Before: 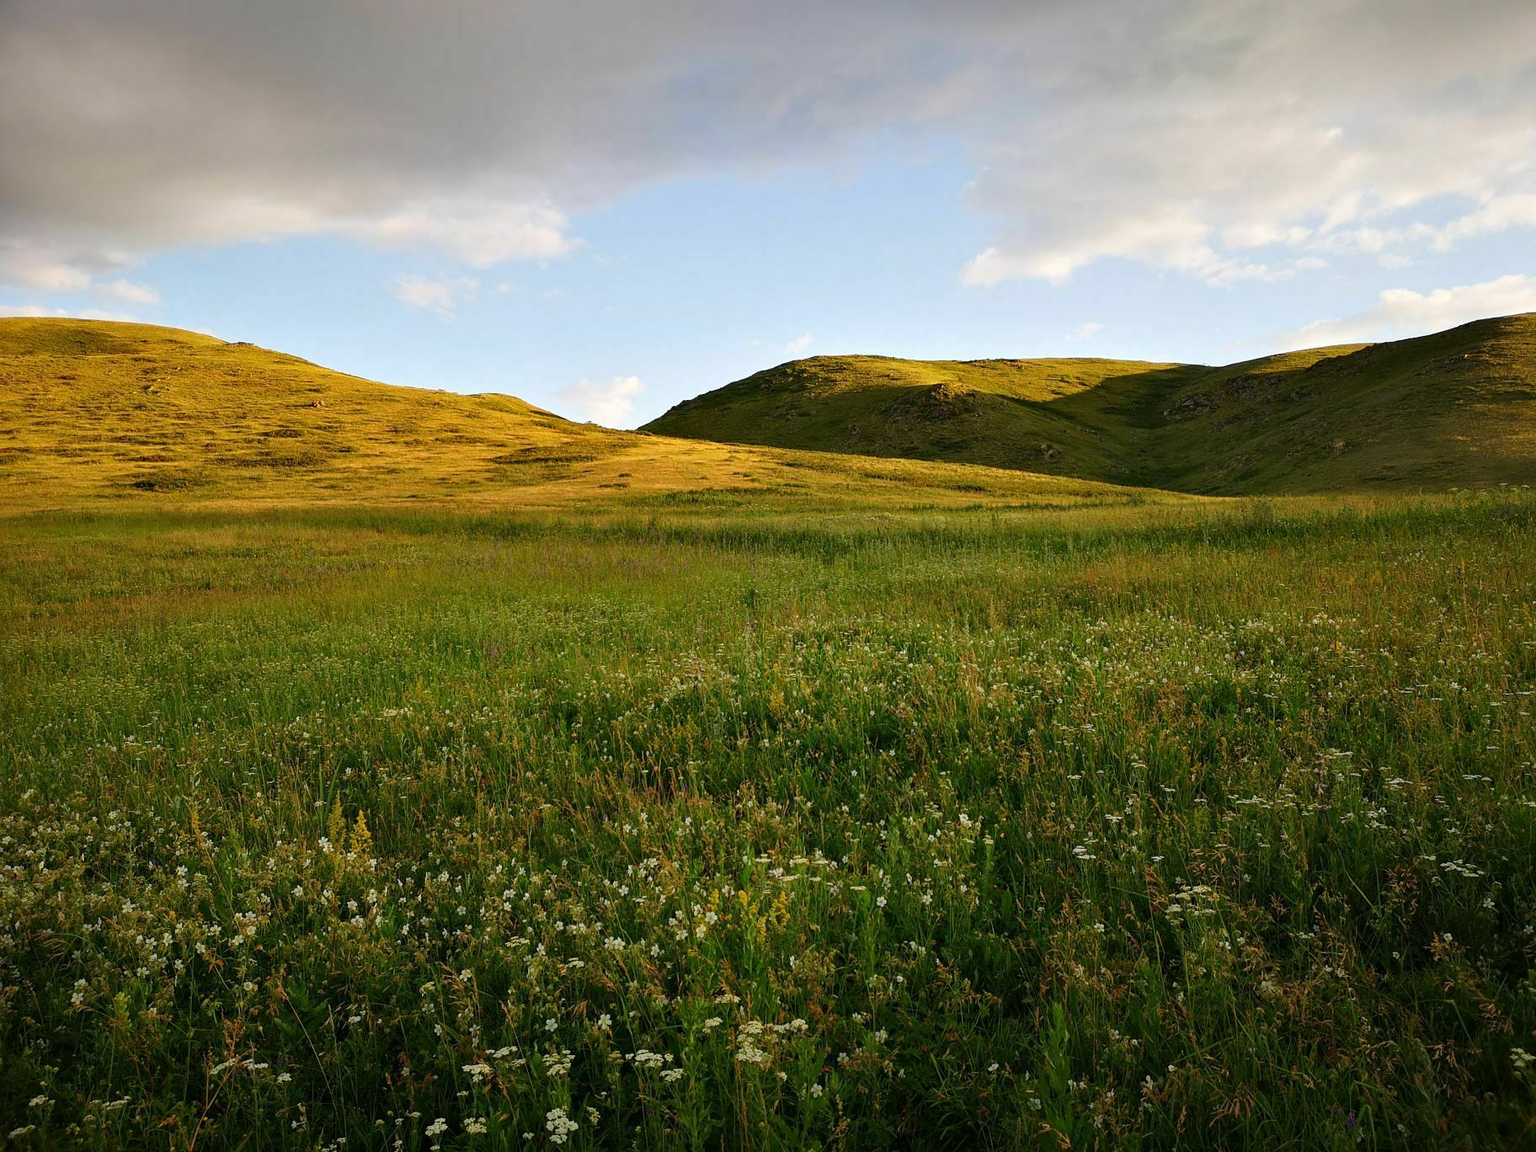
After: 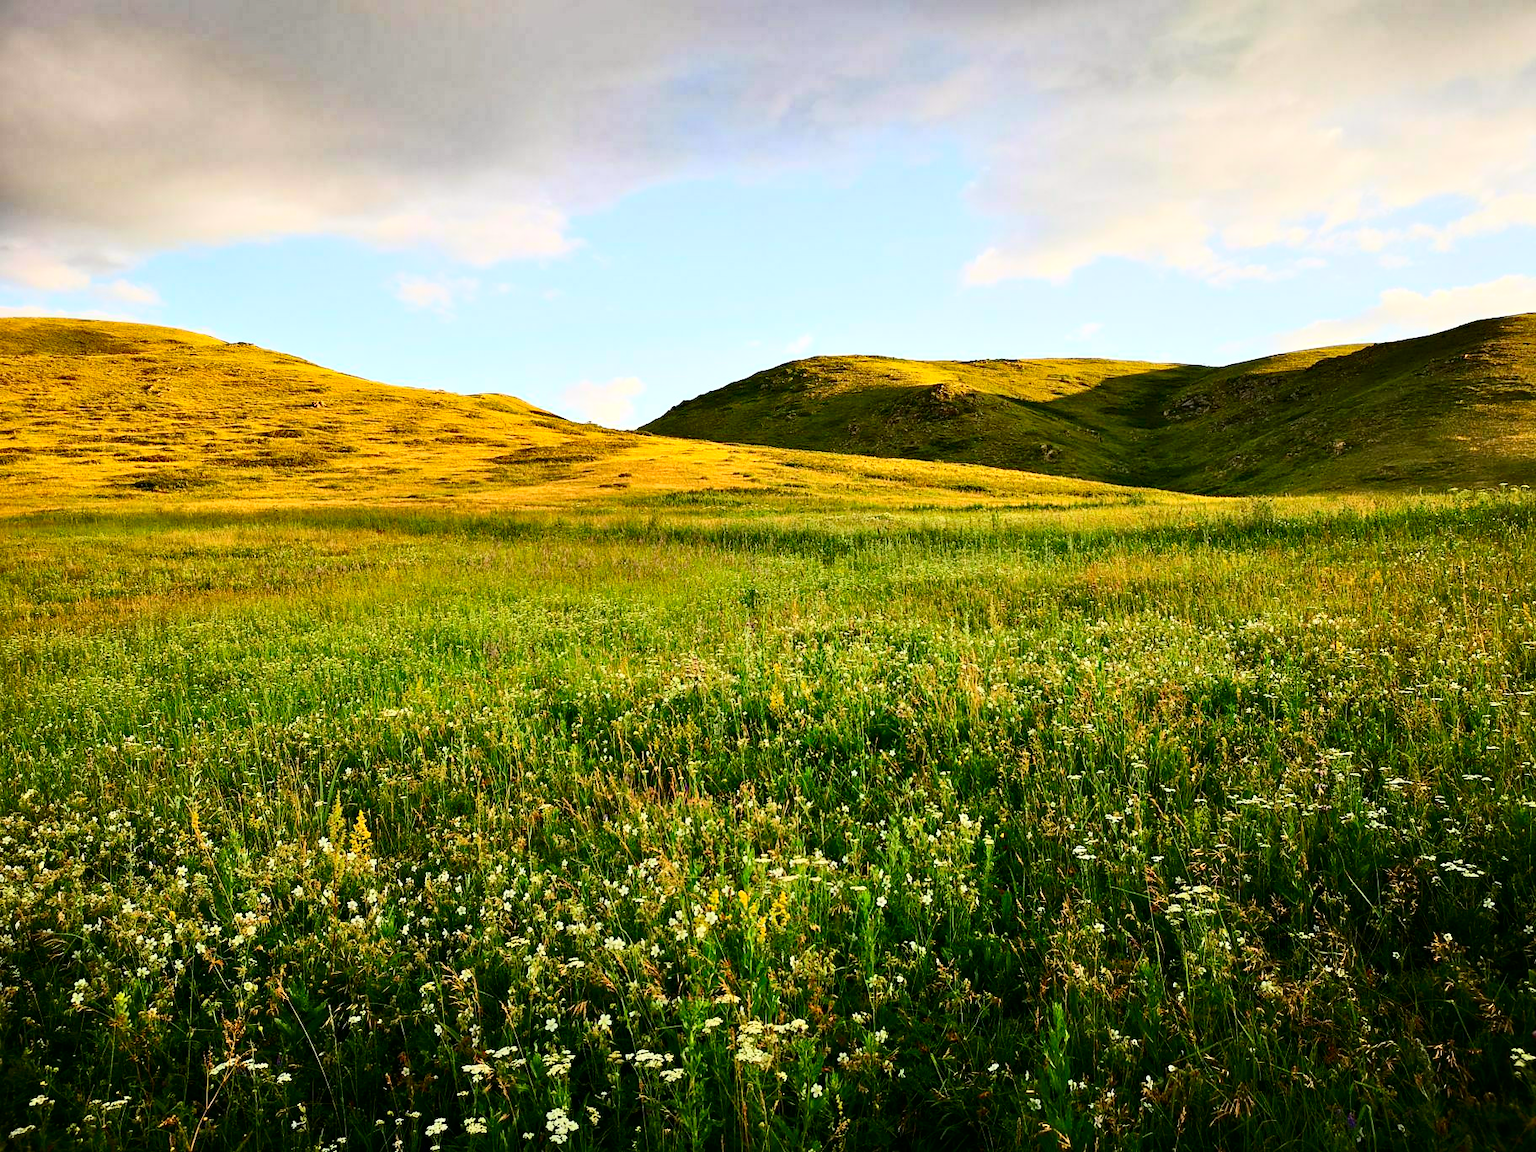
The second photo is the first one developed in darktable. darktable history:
haze removal: compatibility mode true
contrast brightness saturation: contrast 0.404, brightness 0.041, saturation 0.265
tone equalizer: -7 EV 0.142 EV, -6 EV 0.624 EV, -5 EV 1.11 EV, -4 EV 1.29 EV, -3 EV 1.15 EV, -2 EV 0.6 EV, -1 EV 0.148 EV
